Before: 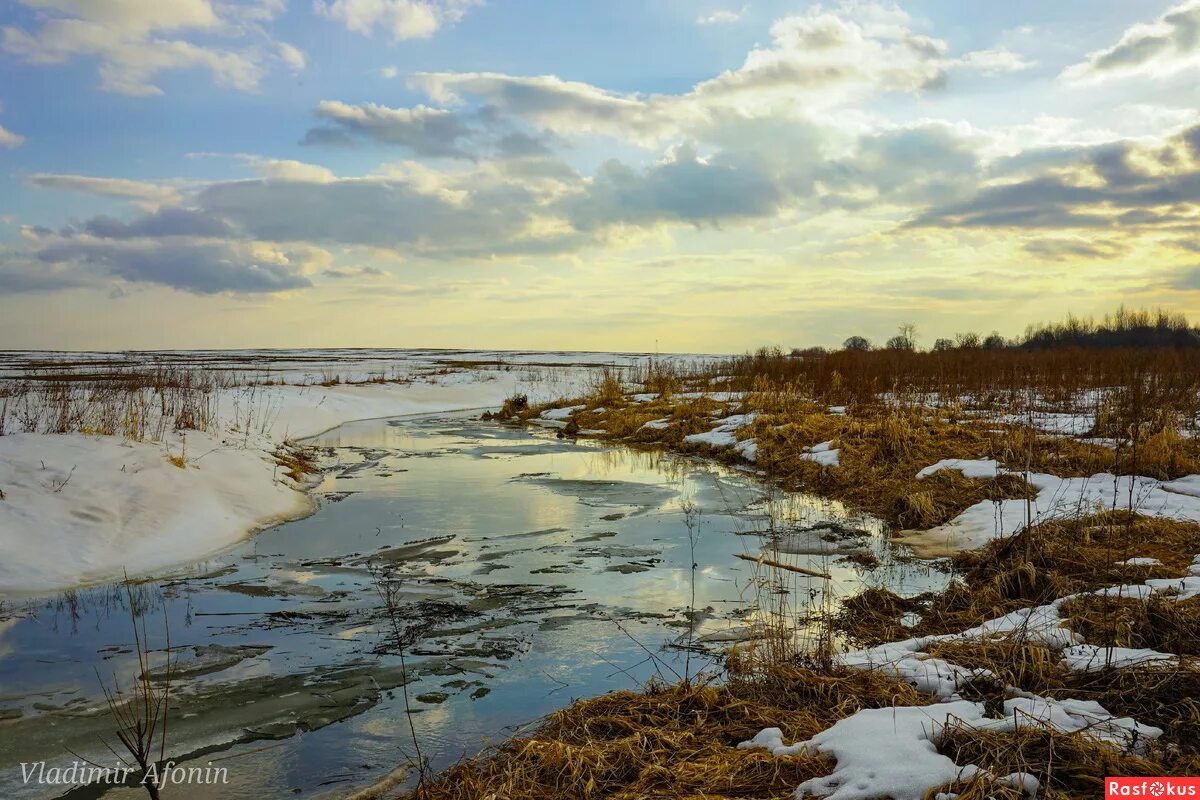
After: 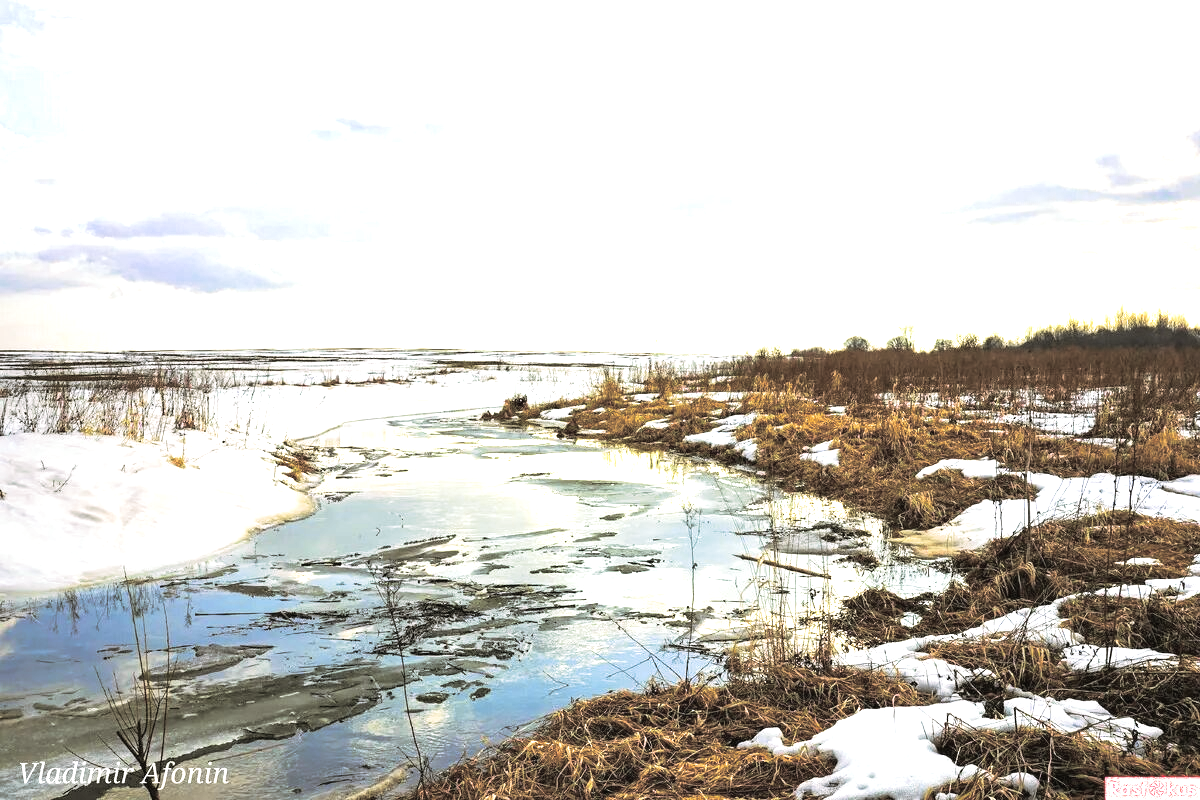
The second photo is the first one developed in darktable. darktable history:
tone curve: curves: ch0 [(0, 0.012) (0.056, 0.046) (0.218, 0.213) (0.606, 0.62) (0.82, 0.846) (1, 1)]; ch1 [(0, 0) (0.226, 0.261) (0.403, 0.437) (0.469, 0.472) (0.495, 0.499) (0.508, 0.503) (0.545, 0.555) (0.59, 0.598) (0.686, 0.728) (1, 1)]; ch2 [(0, 0) (0.269, 0.299) (0.459, 0.45) (0.498, 0.499) (0.523, 0.512) (0.568, 0.558) (0.634, 0.617) (0.698, 0.677) (0.806, 0.769) (1, 1)], color space Lab, independent channels, preserve colors none
split-toning: shadows › hue 46.8°, shadows › saturation 0.17, highlights › hue 316.8°, highlights › saturation 0.27, balance -51.82
exposure: black level correction 0, exposure 1.741 EV, compensate exposure bias true, compensate highlight preservation false
